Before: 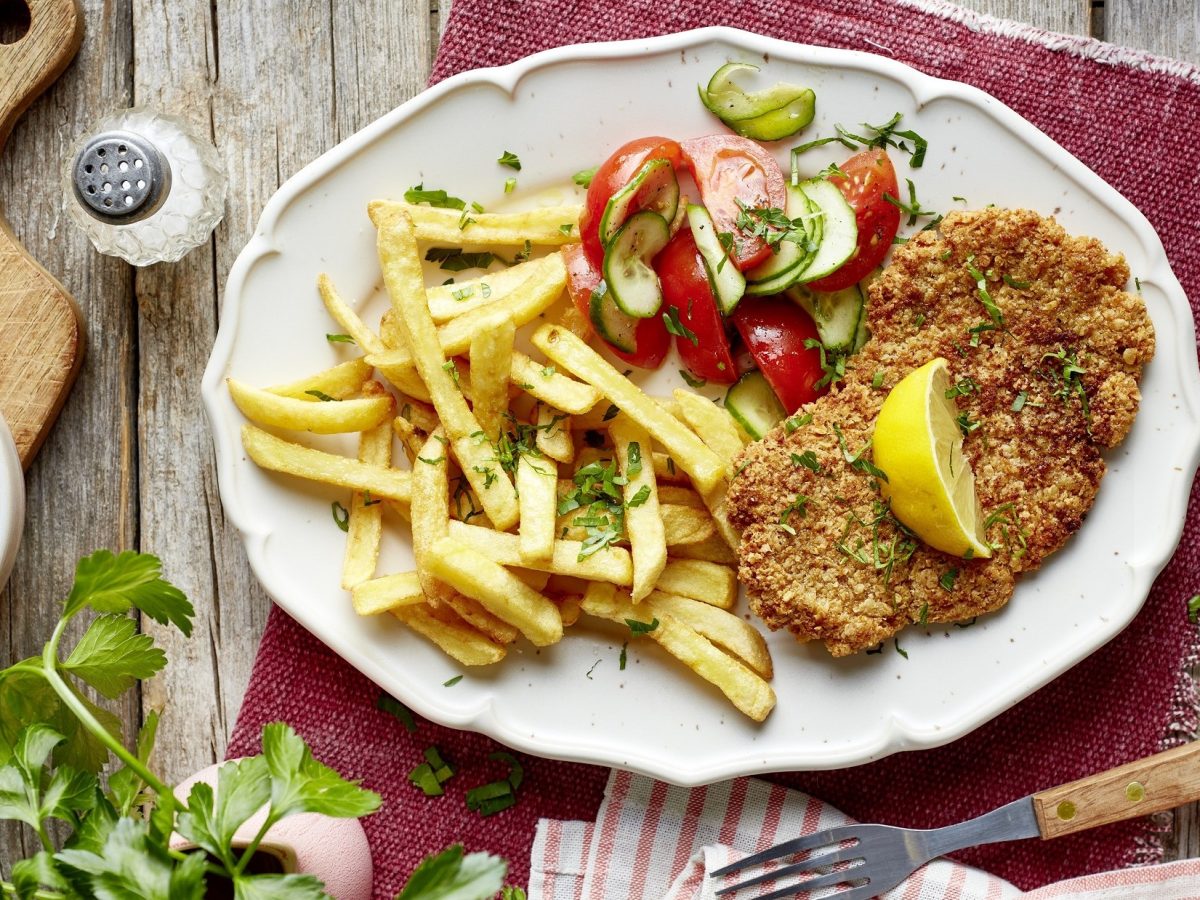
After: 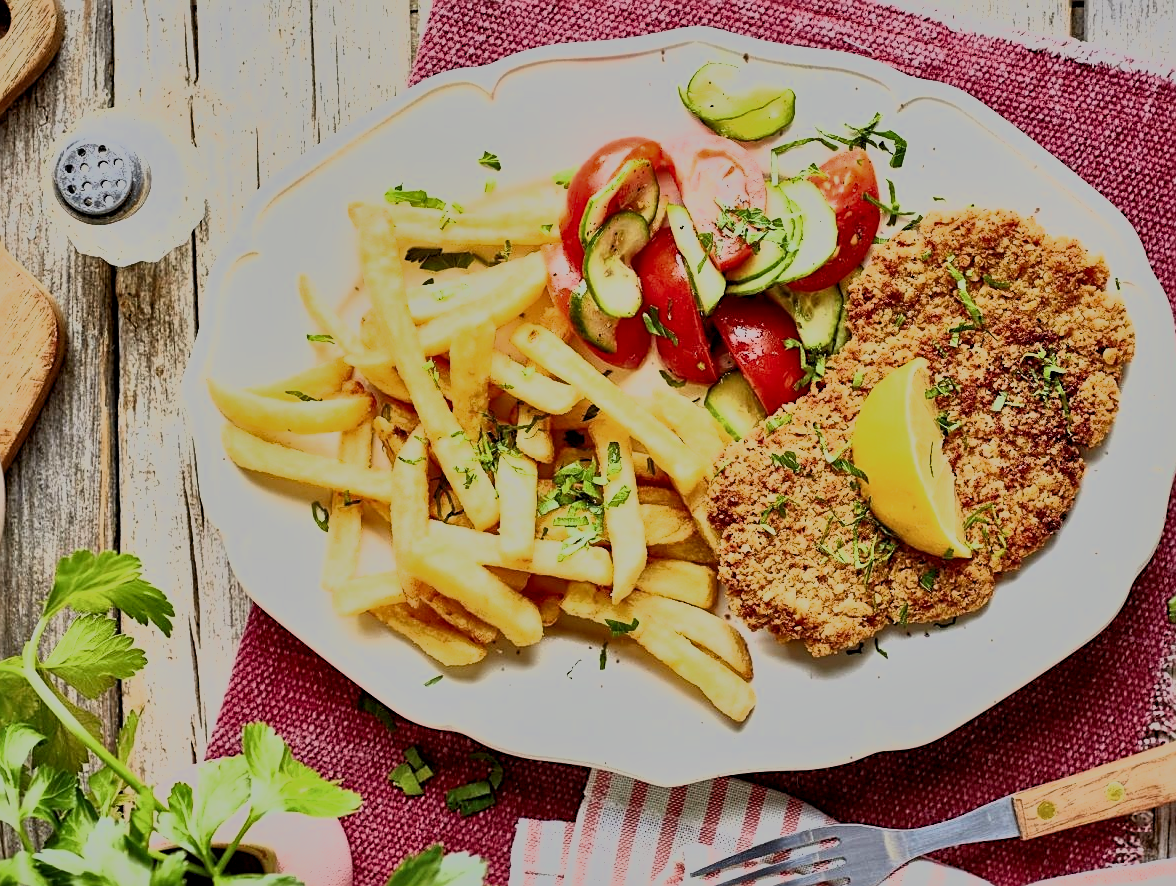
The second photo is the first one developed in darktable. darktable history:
crop: left 1.705%, right 0.287%, bottom 1.553%
filmic rgb: black relative exposure -13.13 EV, white relative exposure 4.02 EV, target white luminance 85.019%, hardness 6.29, latitude 42.05%, contrast 0.868, shadows ↔ highlights balance 8.55%, color science v6 (2022)
contrast brightness saturation: contrast 0.149, brightness 0.049
sharpen: on, module defaults
local contrast: mode bilateral grid, contrast 20, coarseness 50, detail 172%, midtone range 0.2
exposure: black level correction 0.001, exposure 0.498 EV, compensate highlight preservation false
